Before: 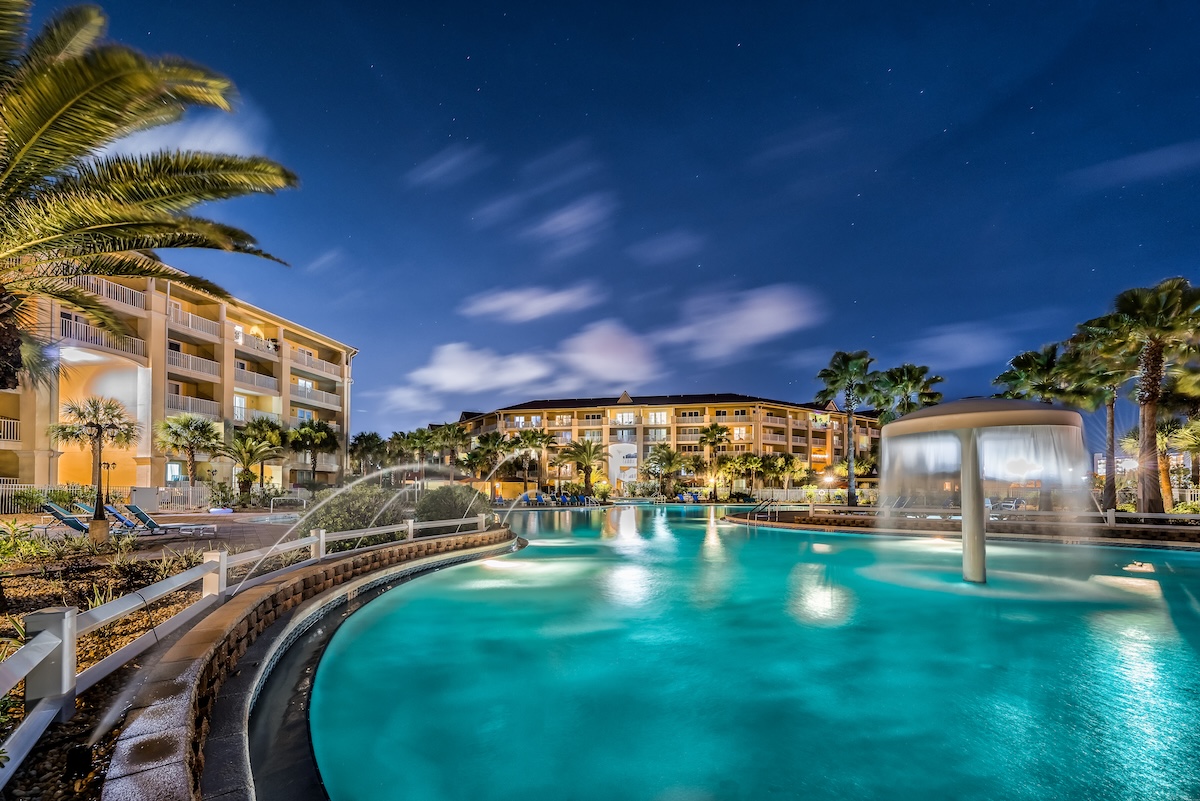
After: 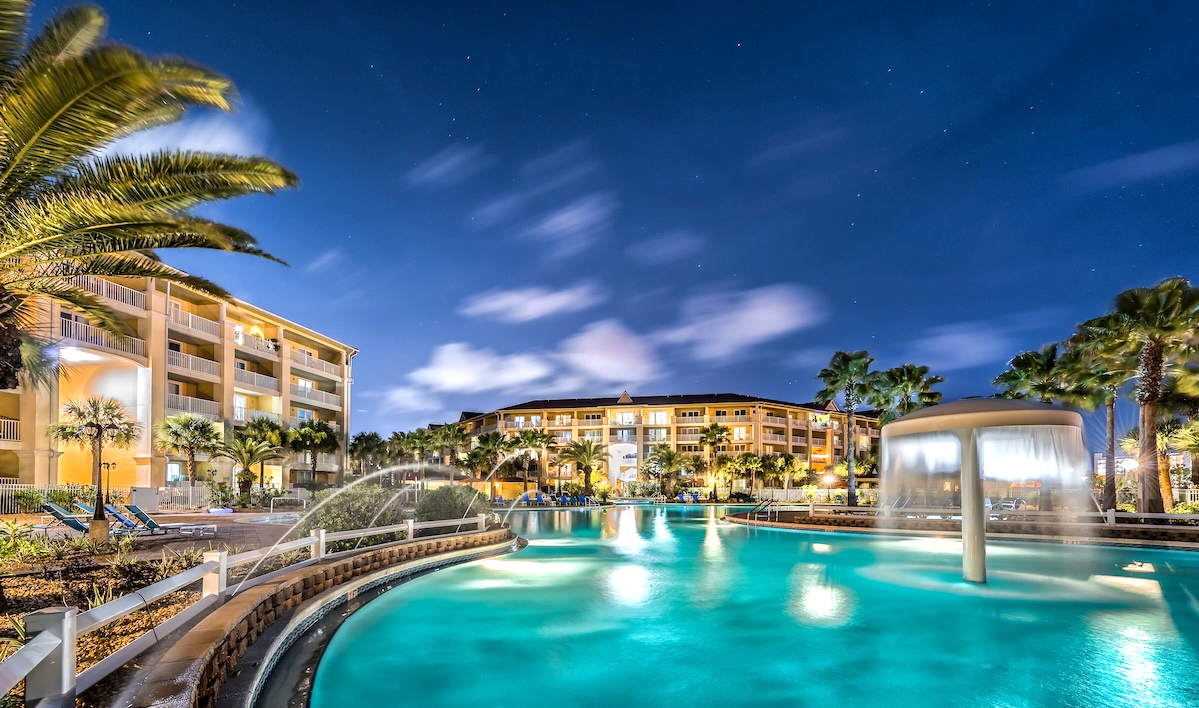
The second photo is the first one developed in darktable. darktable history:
crop and rotate: top 0%, bottom 11.564%
exposure: exposure 0.497 EV, compensate highlight preservation false
